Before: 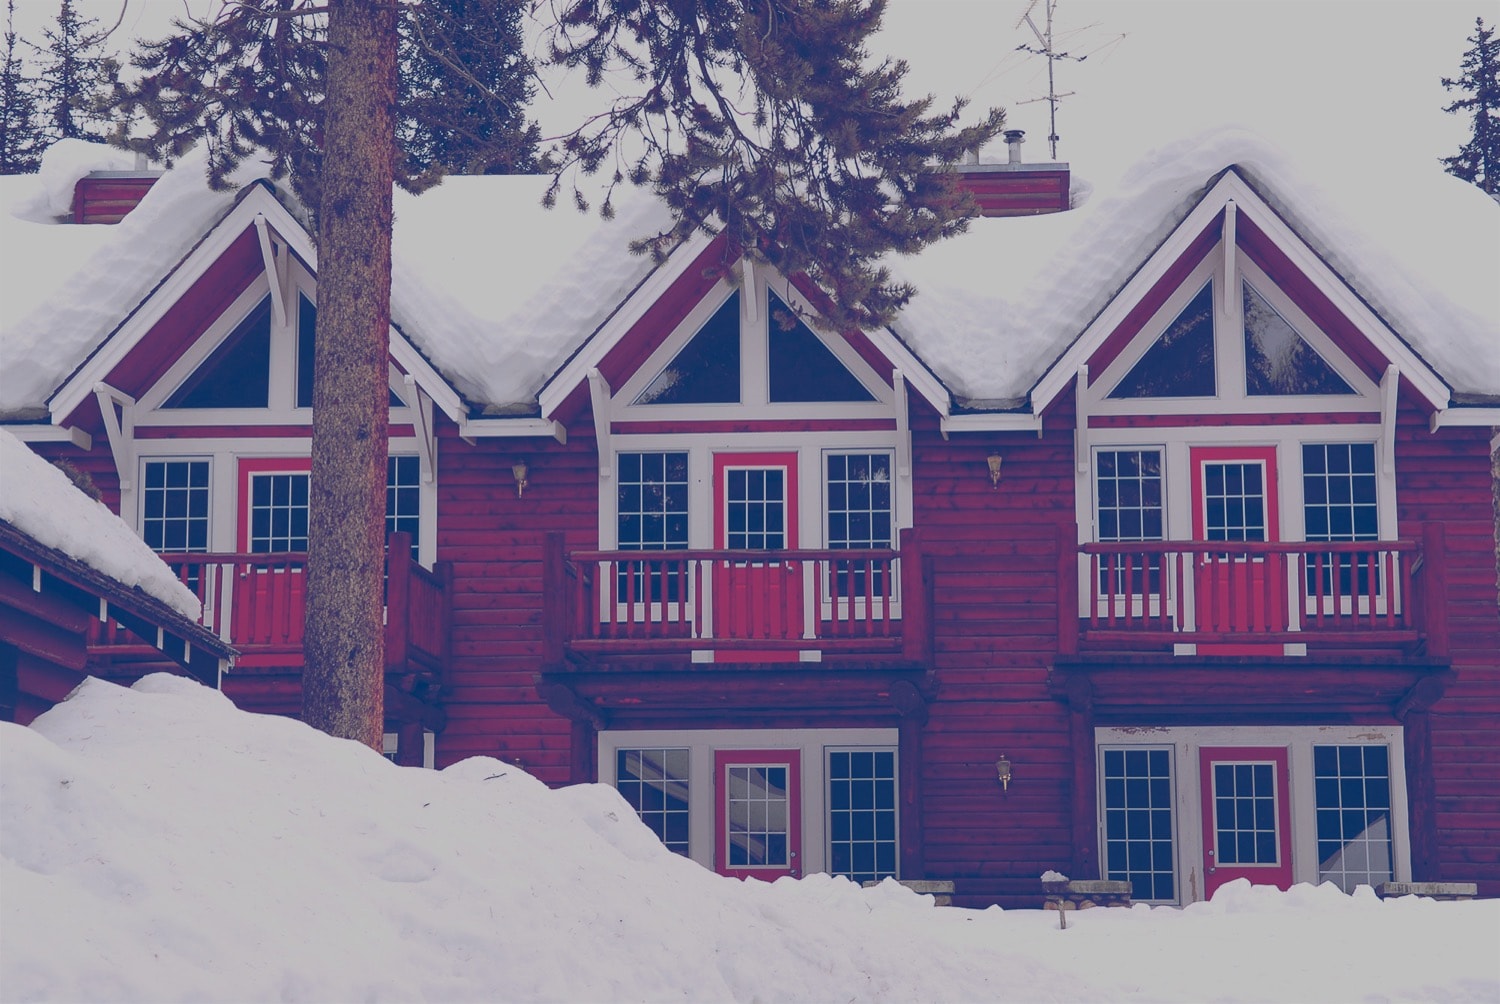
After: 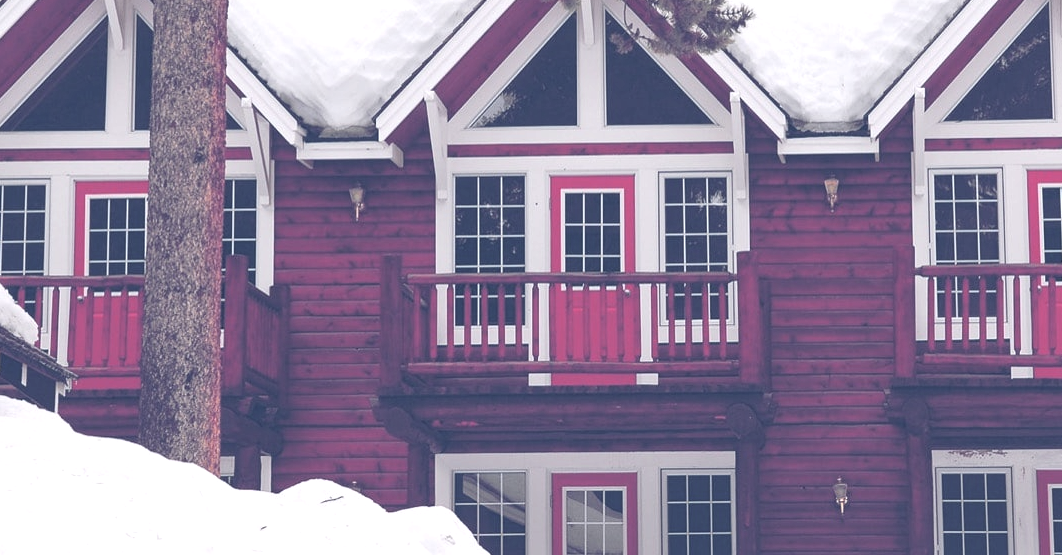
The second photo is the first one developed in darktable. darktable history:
local contrast: mode bilateral grid, contrast 100, coarseness 99, detail 109%, midtone range 0.2
color zones: curves: ch1 [(0.25, 0.61) (0.75, 0.248)]
crop: left 10.903%, top 27.606%, right 18.264%, bottom 17.063%
exposure: black level correction 0.001, exposure 1.05 EV, compensate highlight preservation false
